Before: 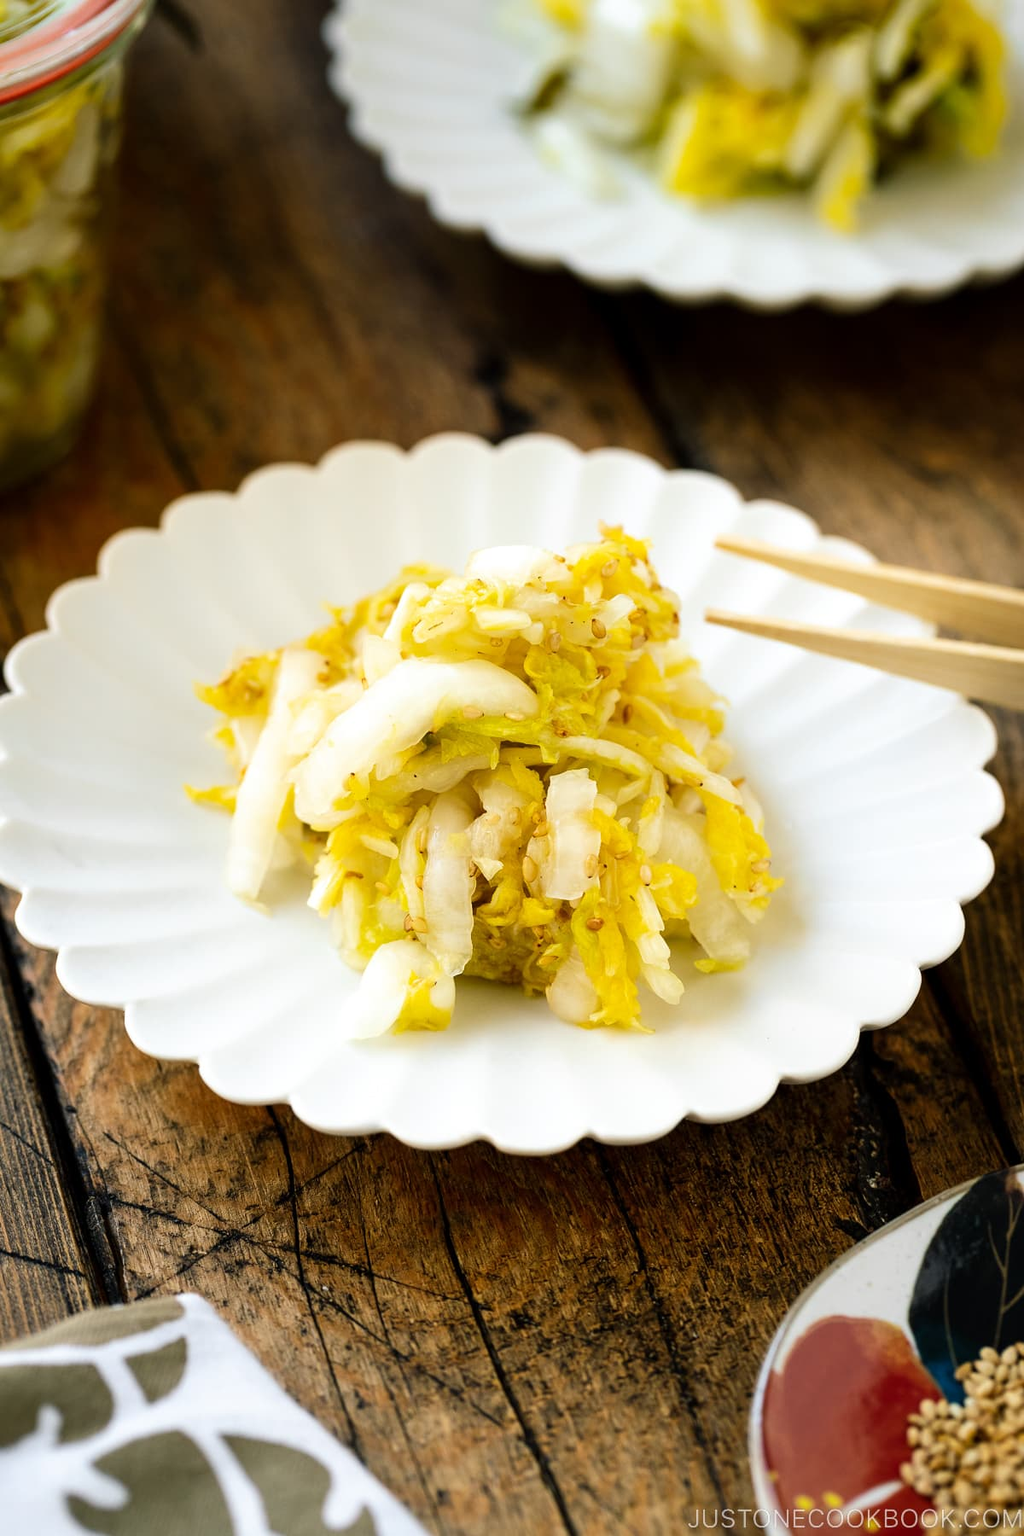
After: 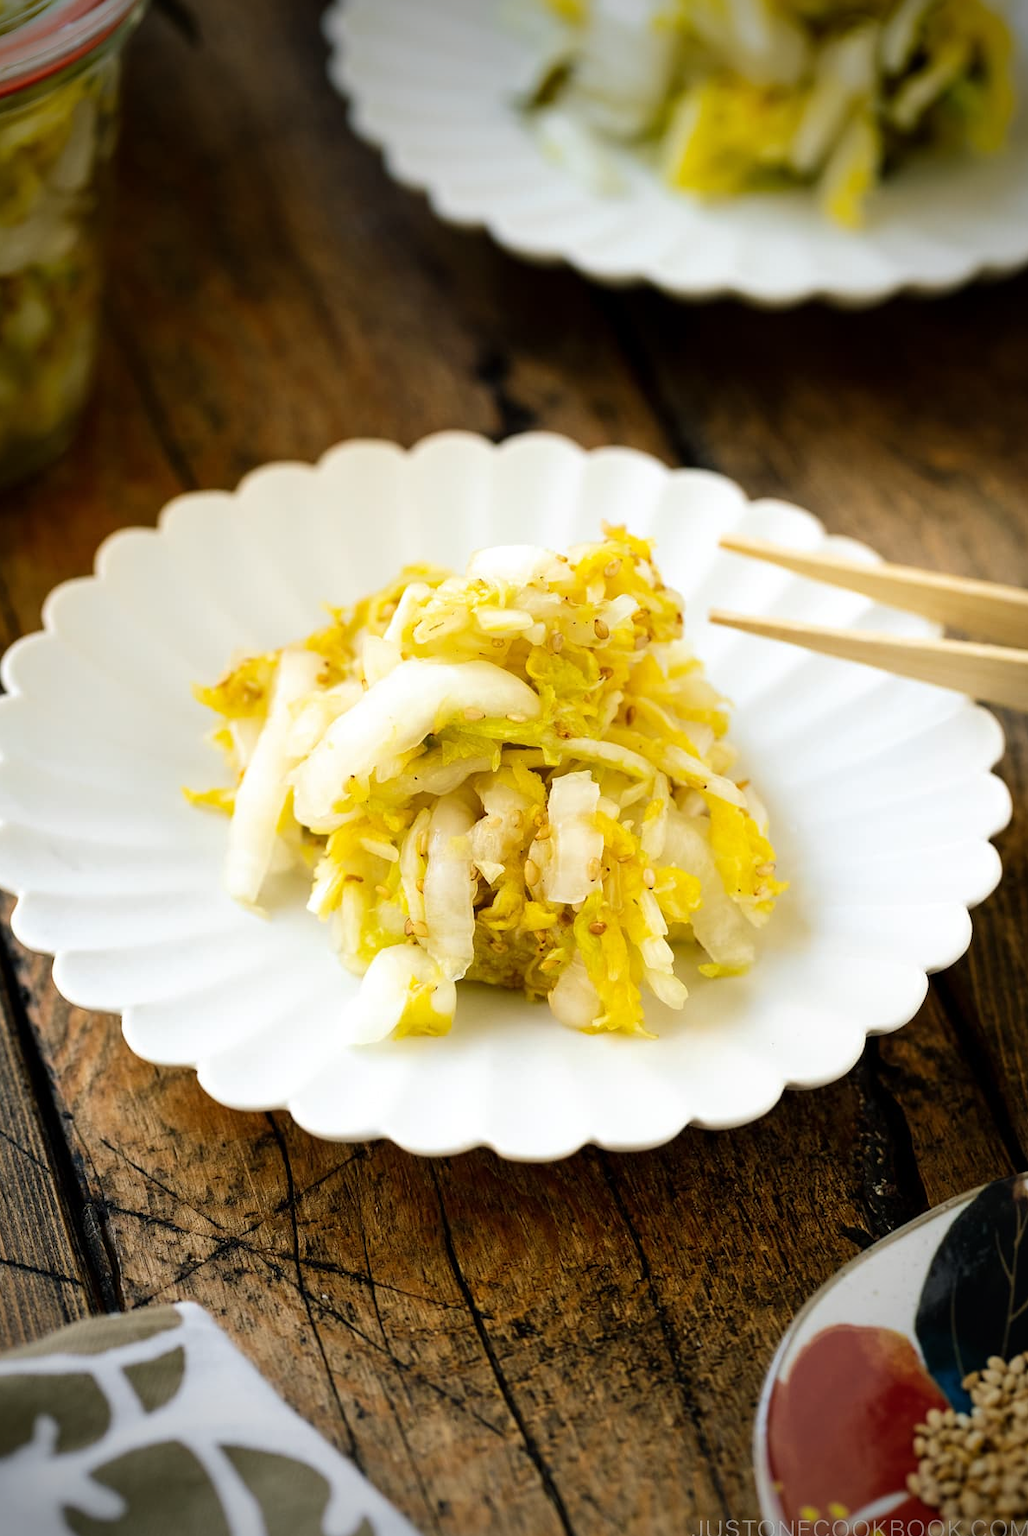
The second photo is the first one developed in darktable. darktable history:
vignetting: fall-off start 67.15%, brightness -0.648, saturation -0.006, width/height ratio 1.011
crop: left 0.466%, top 0.478%, right 0.246%, bottom 0.643%
